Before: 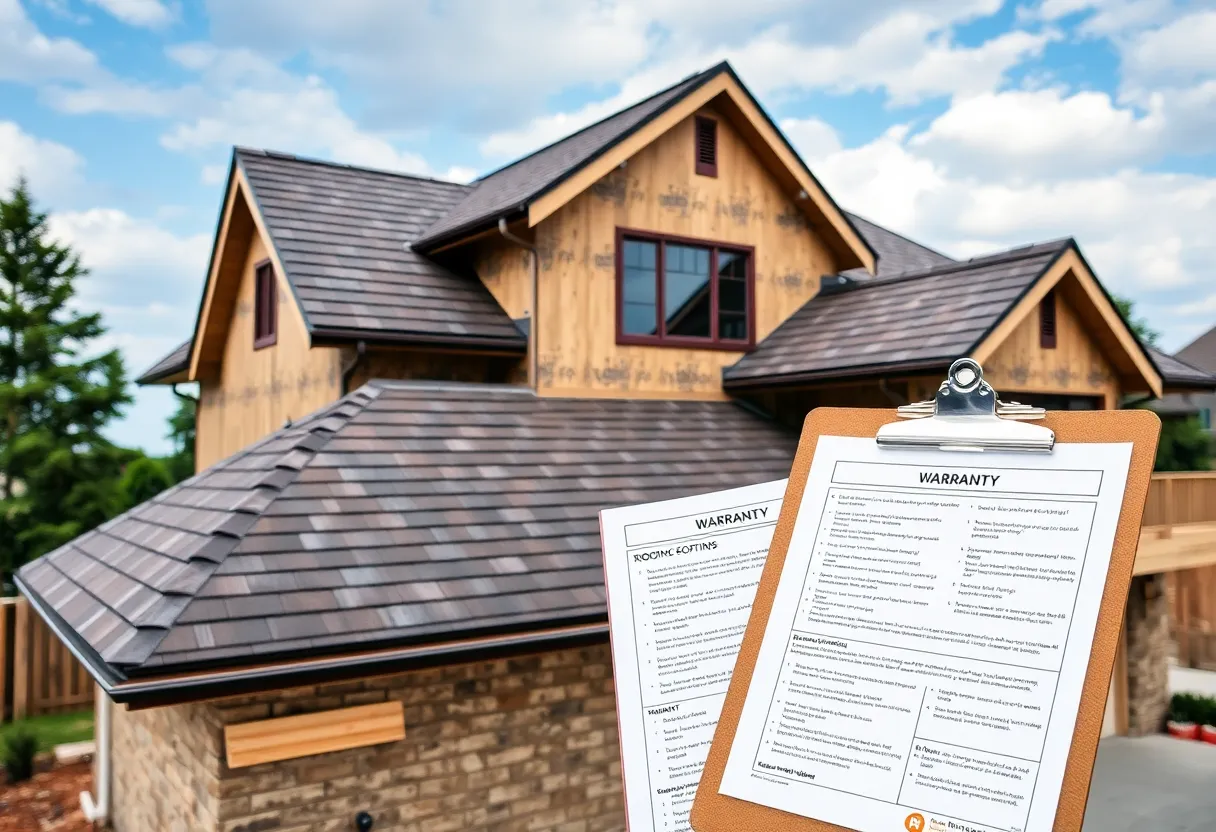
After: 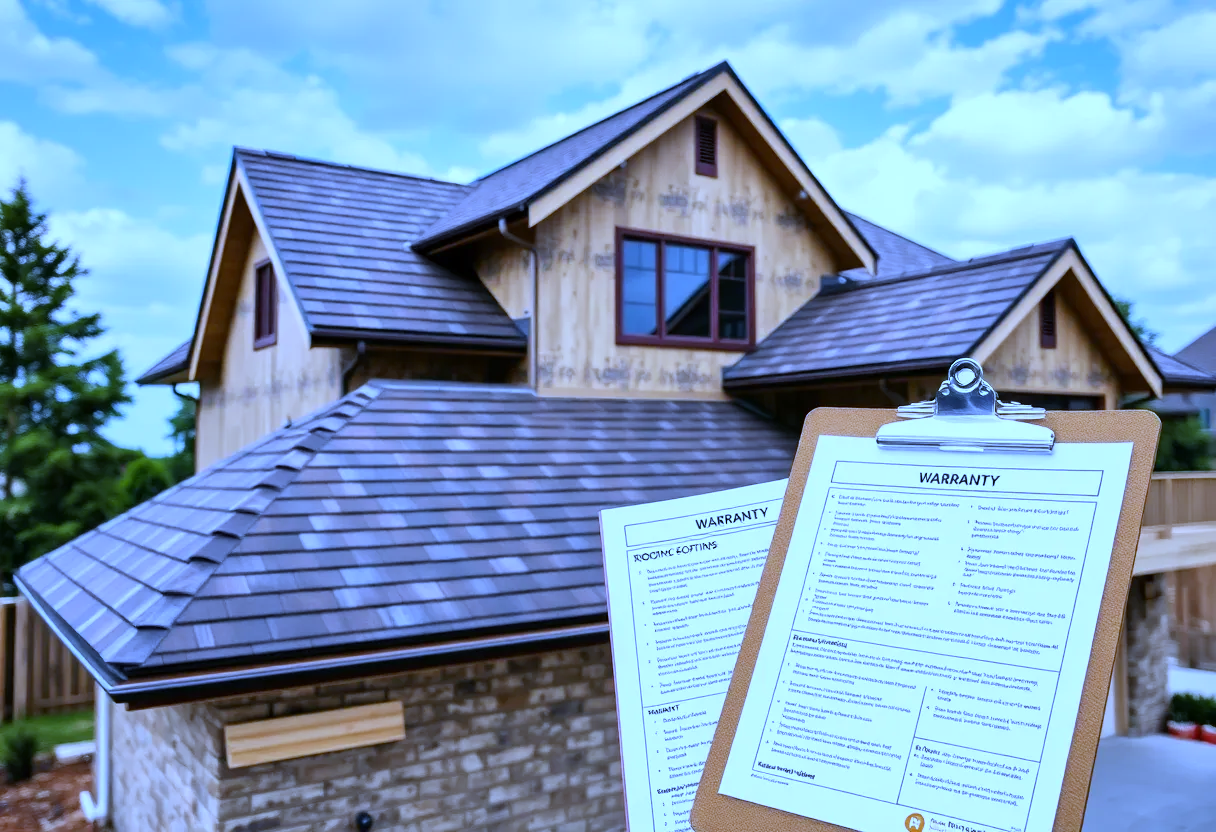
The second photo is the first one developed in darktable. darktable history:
white balance: red 0.766, blue 1.537
tone equalizer: on, module defaults
